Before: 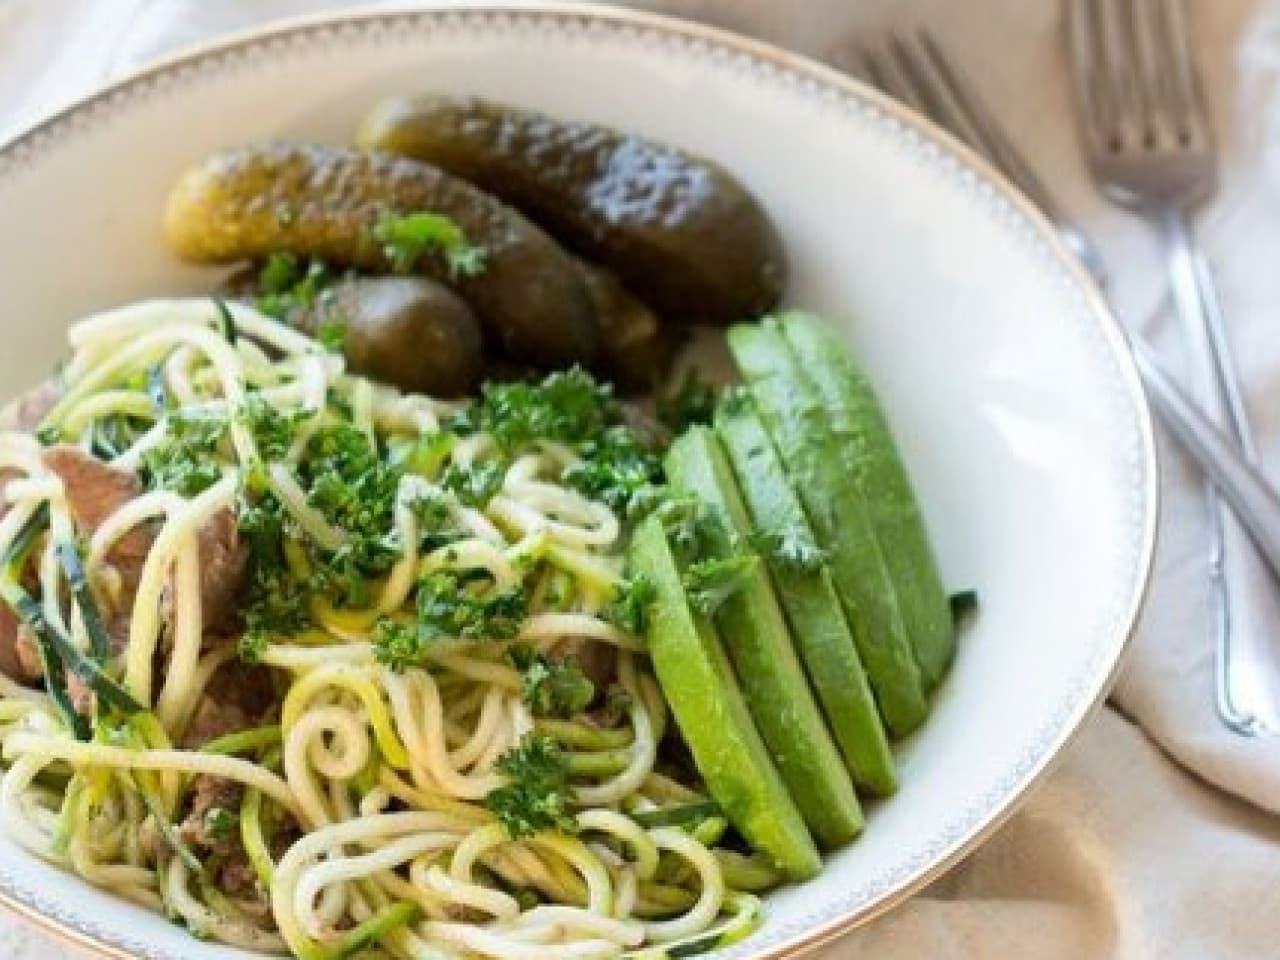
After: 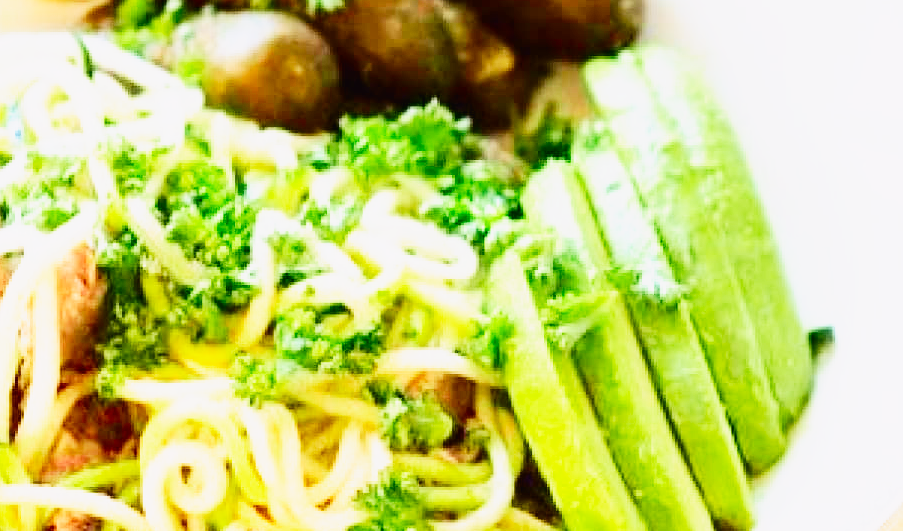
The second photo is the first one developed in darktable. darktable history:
crop: left 11.123%, top 27.61%, right 18.3%, bottom 17.034%
exposure: black level correction 0, exposure 0.9 EV, compensate exposure bias true, compensate highlight preservation false
tone equalizer: -8 EV 0.25 EV, -7 EV 0.417 EV, -6 EV 0.417 EV, -5 EV 0.25 EV, -3 EV -0.25 EV, -2 EV -0.417 EV, -1 EV -0.417 EV, +0 EV -0.25 EV, edges refinement/feathering 500, mask exposure compensation -1.57 EV, preserve details guided filter
tone curve: curves: ch0 [(0, 0.011) (0.139, 0.106) (0.295, 0.271) (0.499, 0.523) (0.739, 0.782) (0.857, 0.879) (1, 0.967)]; ch1 [(0, 0) (0.272, 0.249) (0.39, 0.379) (0.469, 0.456) (0.495, 0.497) (0.524, 0.53) (0.588, 0.62) (0.725, 0.779) (1, 1)]; ch2 [(0, 0) (0.125, 0.089) (0.35, 0.317) (0.437, 0.42) (0.502, 0.499) (0.533, 0.553) (0.599, 0.638) (1, 1)], color space Lab, independent channels, preserve colors none
base curve: curves: ch0 [(0, 0) (0.007, 0.004) (0.027, 0.03) (0.046, 0.07) (0.207, 0.54) (0.442, 0.872) (0.673, 0.972) (1, 1)], preserve colors none
